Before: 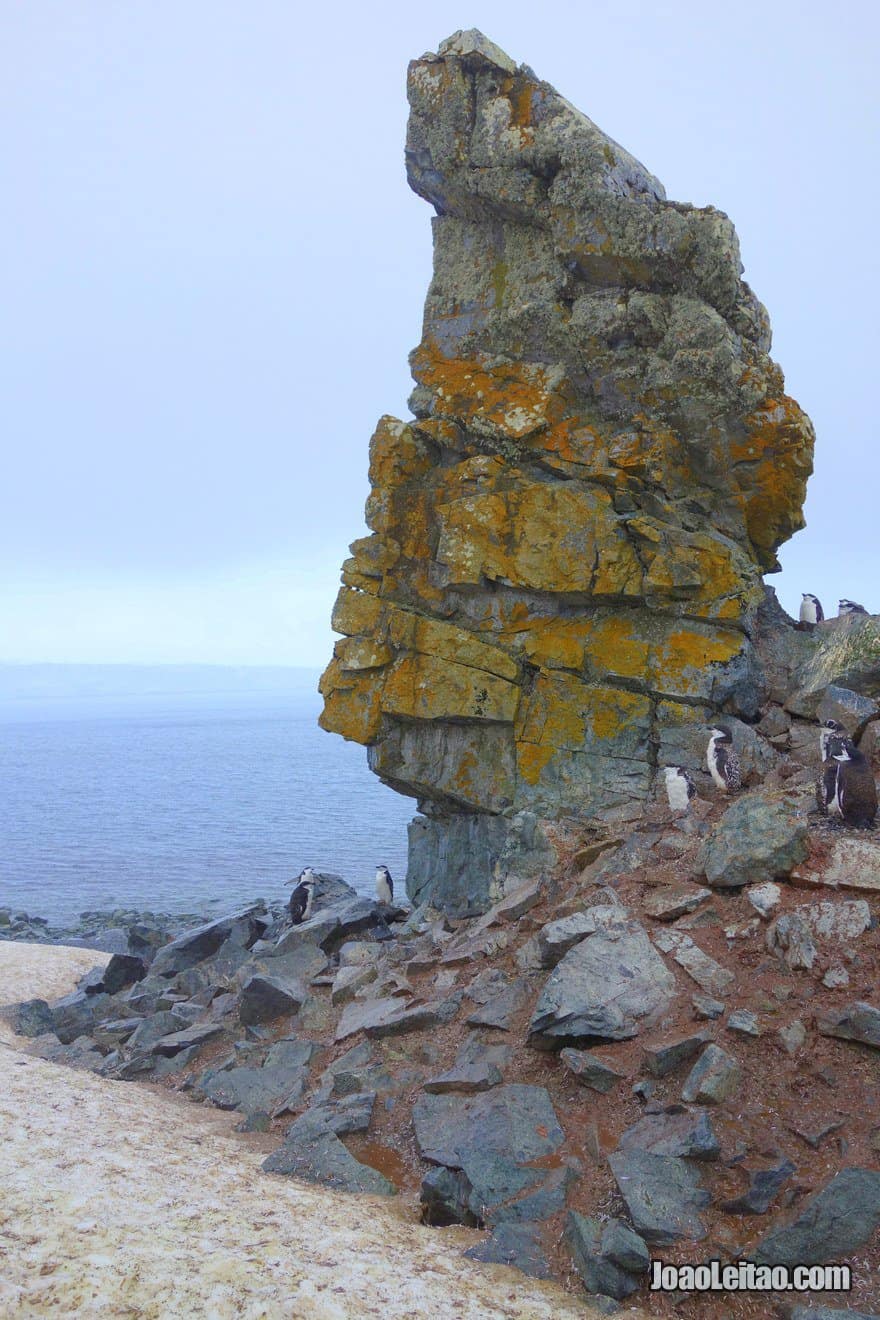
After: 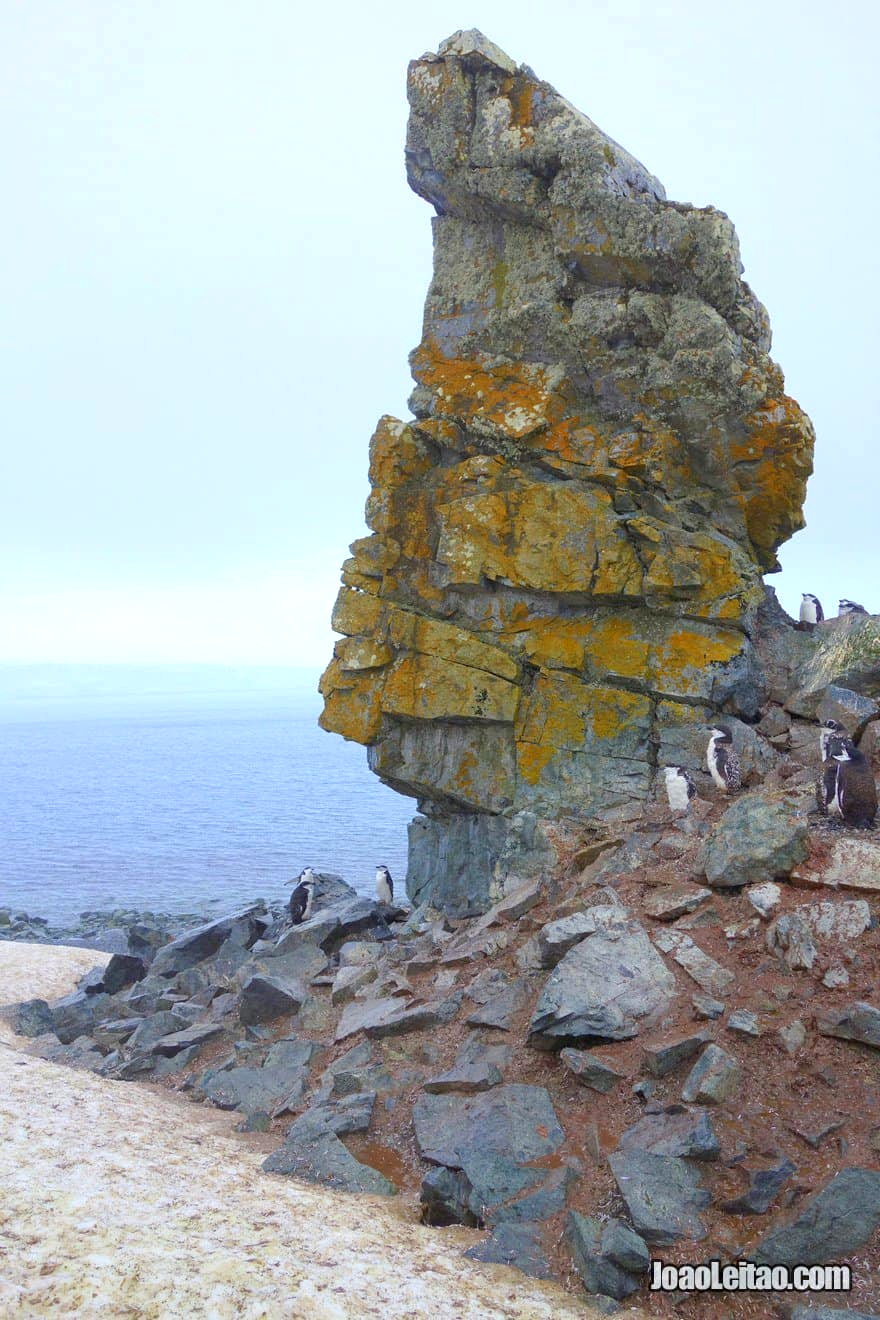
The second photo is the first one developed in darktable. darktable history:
exposure: black level correction 0.003, exposure 0.381 EV, compensate exposure bias true, compensate highlight preservation false
tone equalizer: on, module defaults
